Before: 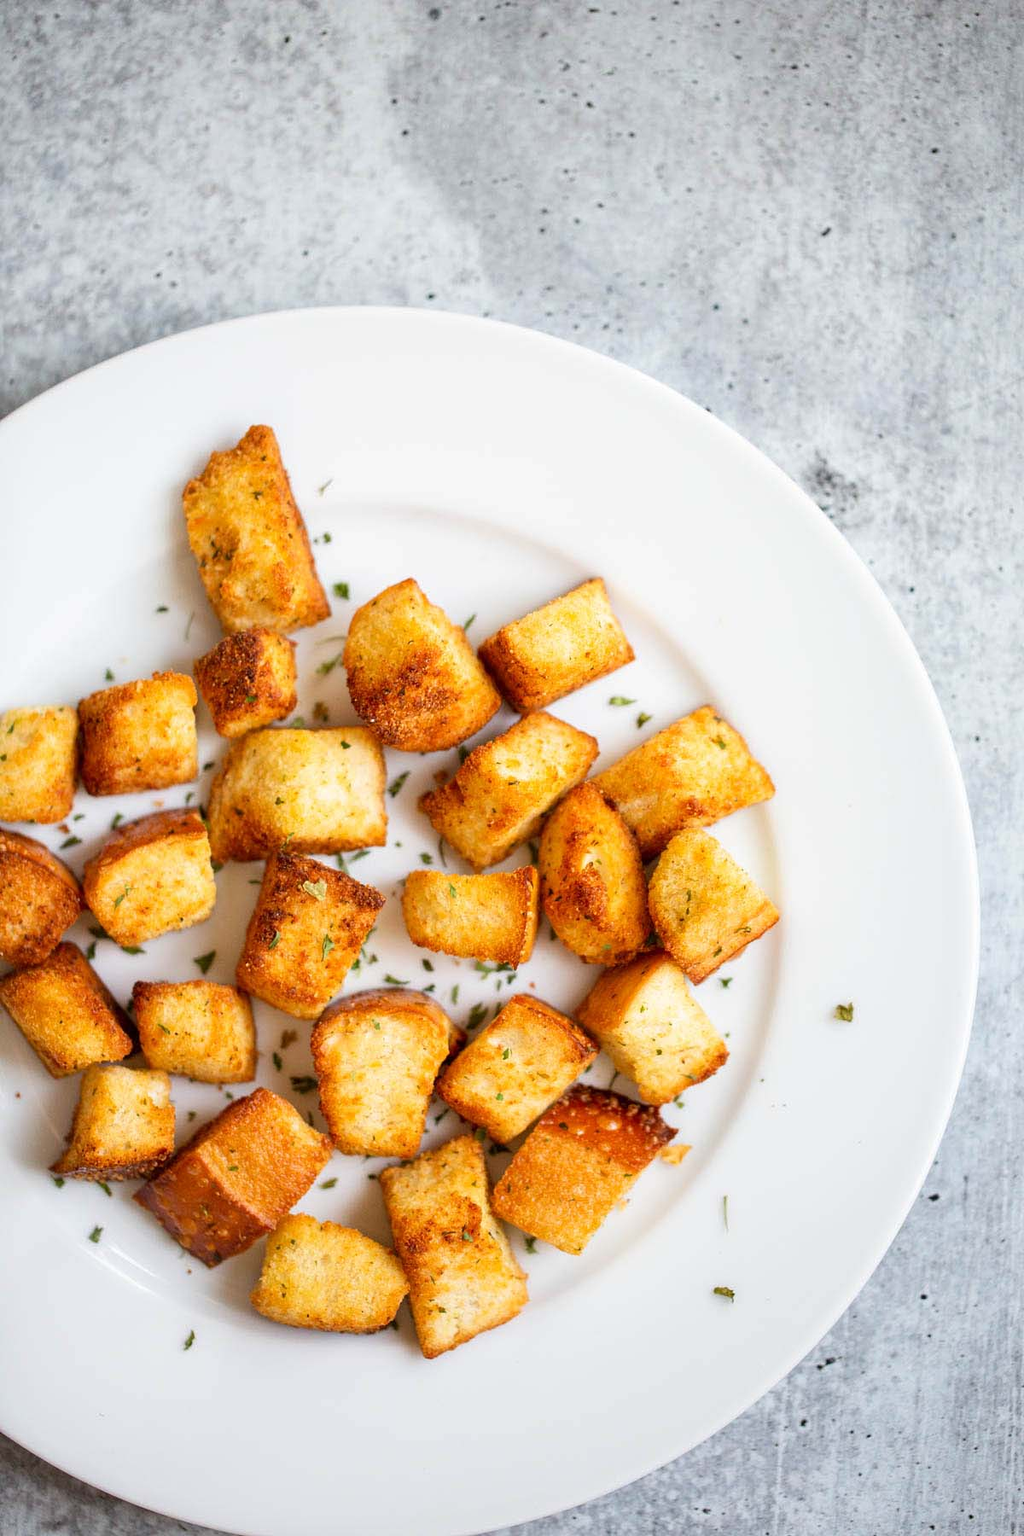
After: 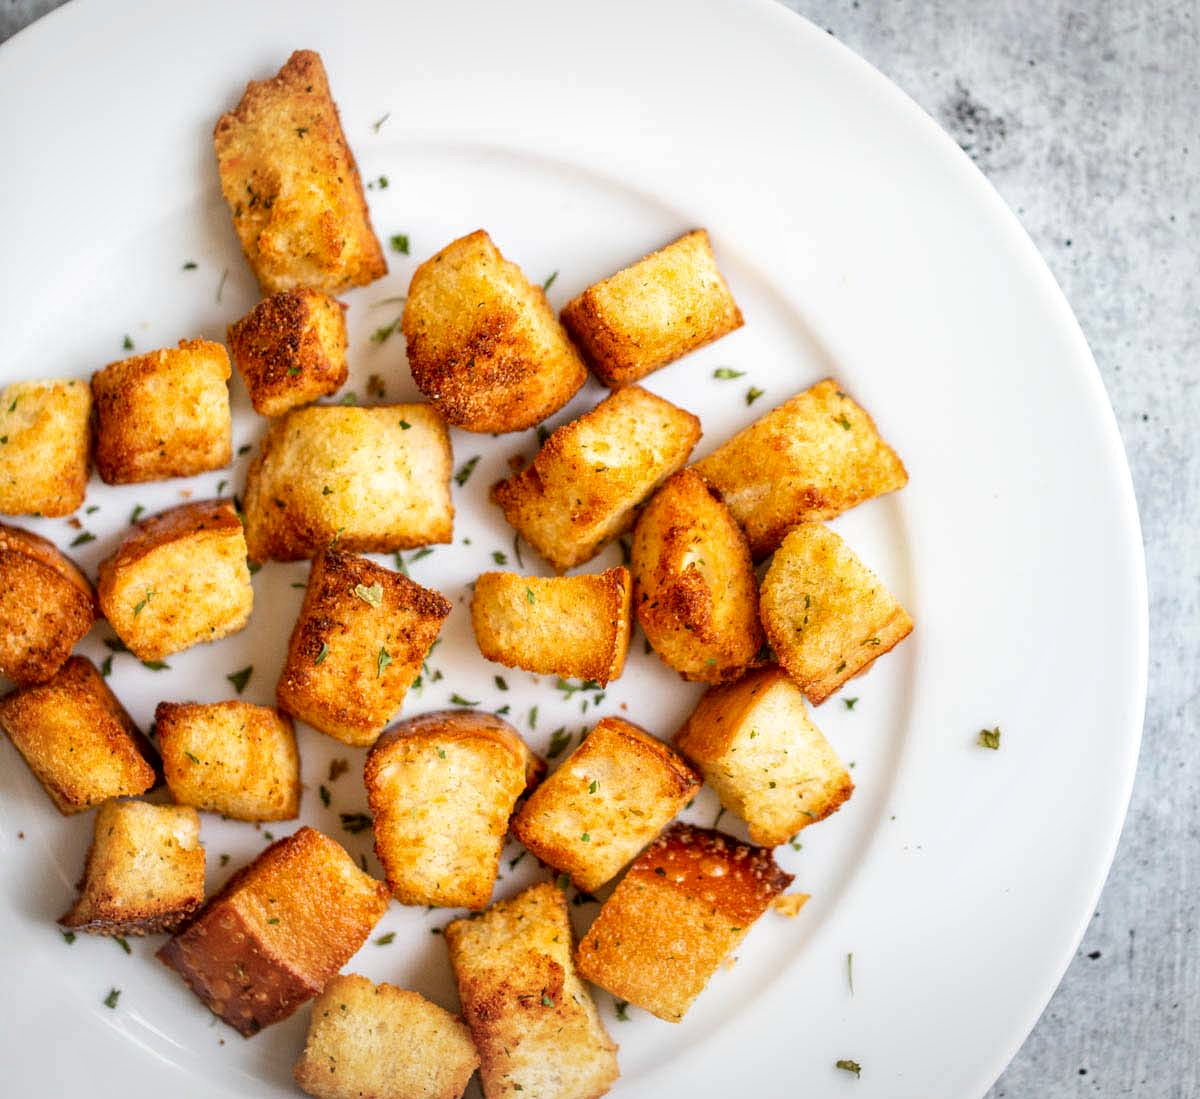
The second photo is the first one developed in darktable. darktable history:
crop and rotate: top 24.894%, bottom 14.043%
vignetting: fall-off start 100.37%, brightness -0.185, saturation -0.3, width/height ratio 1.323
local contrast: on, module defaults
